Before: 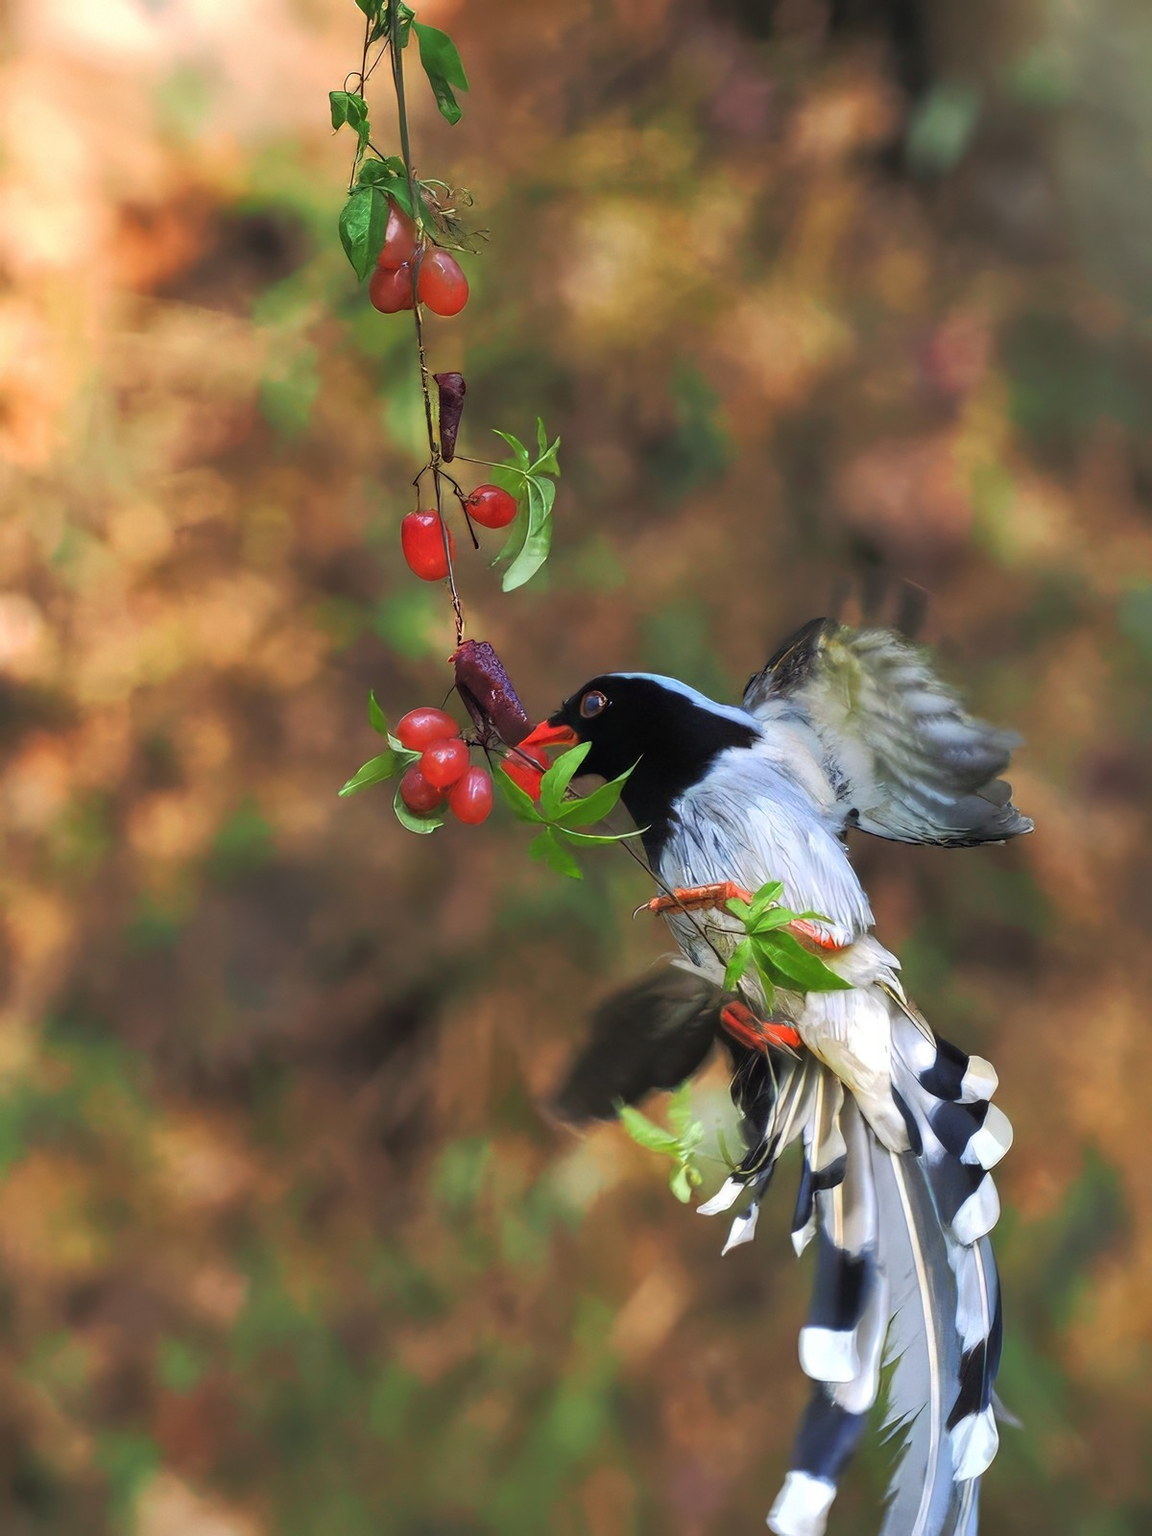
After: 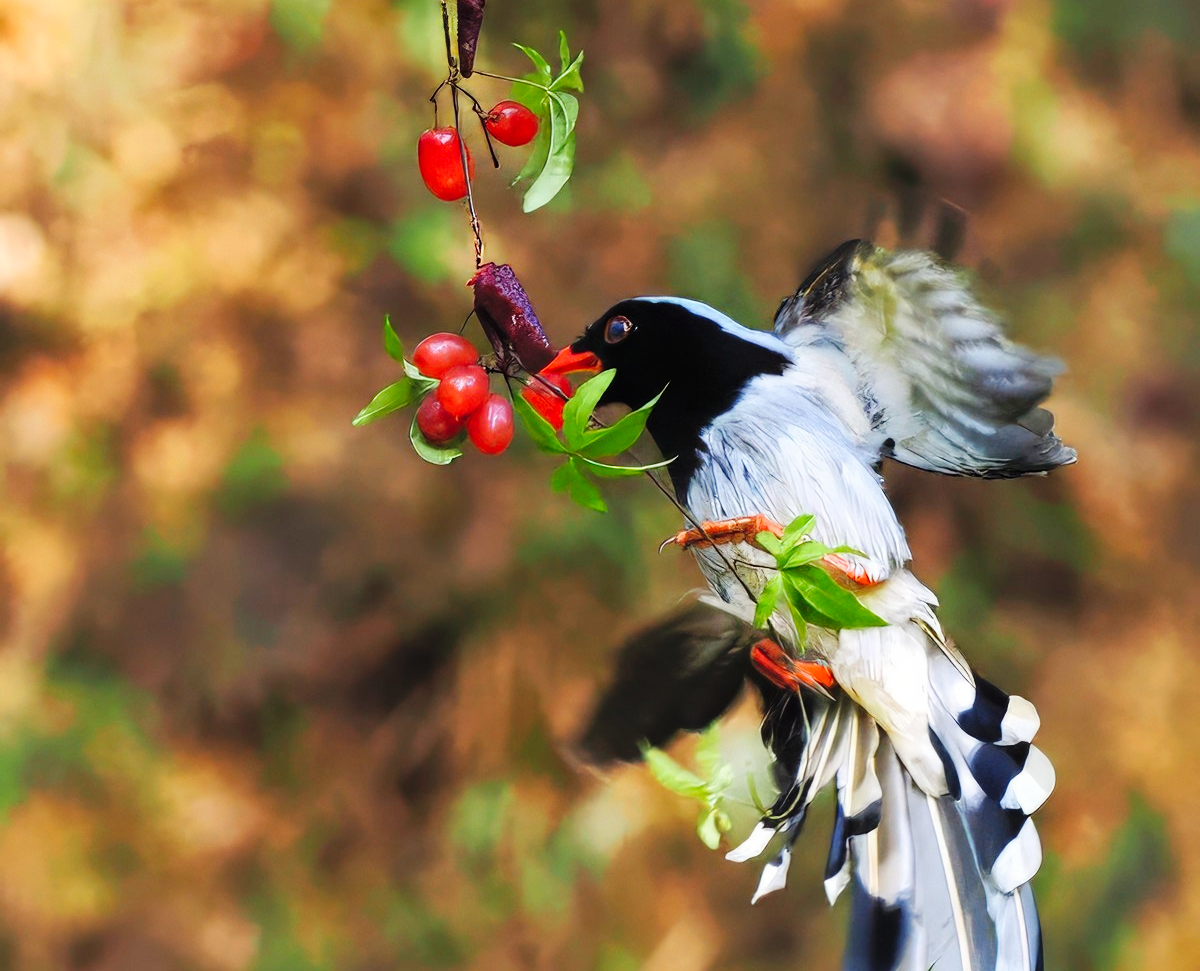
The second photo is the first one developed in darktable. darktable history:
base curve: curves: ch0 [(0, 0) (0.036, 0.025) (0.121, 0.166) (0.206, 0.329) (0.605, 0.79) (1, 1)], preserve colors none
crop and rotate: top 25.357%, bottom 13.942%
